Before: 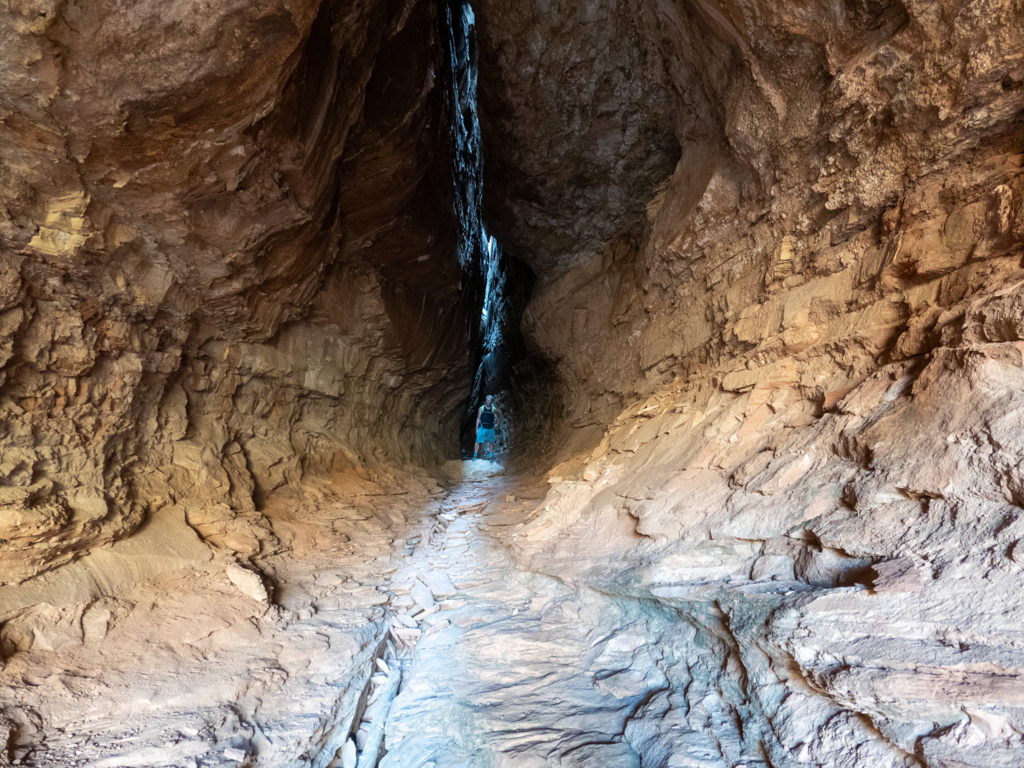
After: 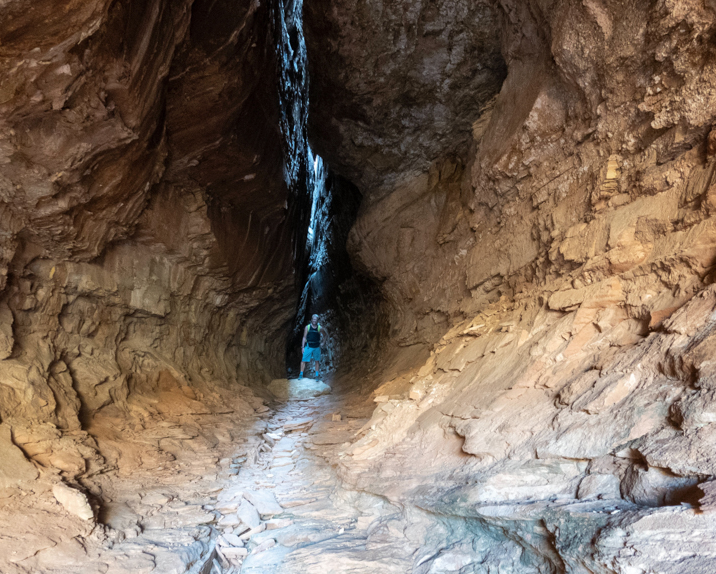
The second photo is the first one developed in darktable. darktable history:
crop and rotate: left 17.046%, top 10.659%, right 12.989%, bottom 14.553%
shadows and highlights: shadows 37.27, highlights -28.18, soften with gaussian
